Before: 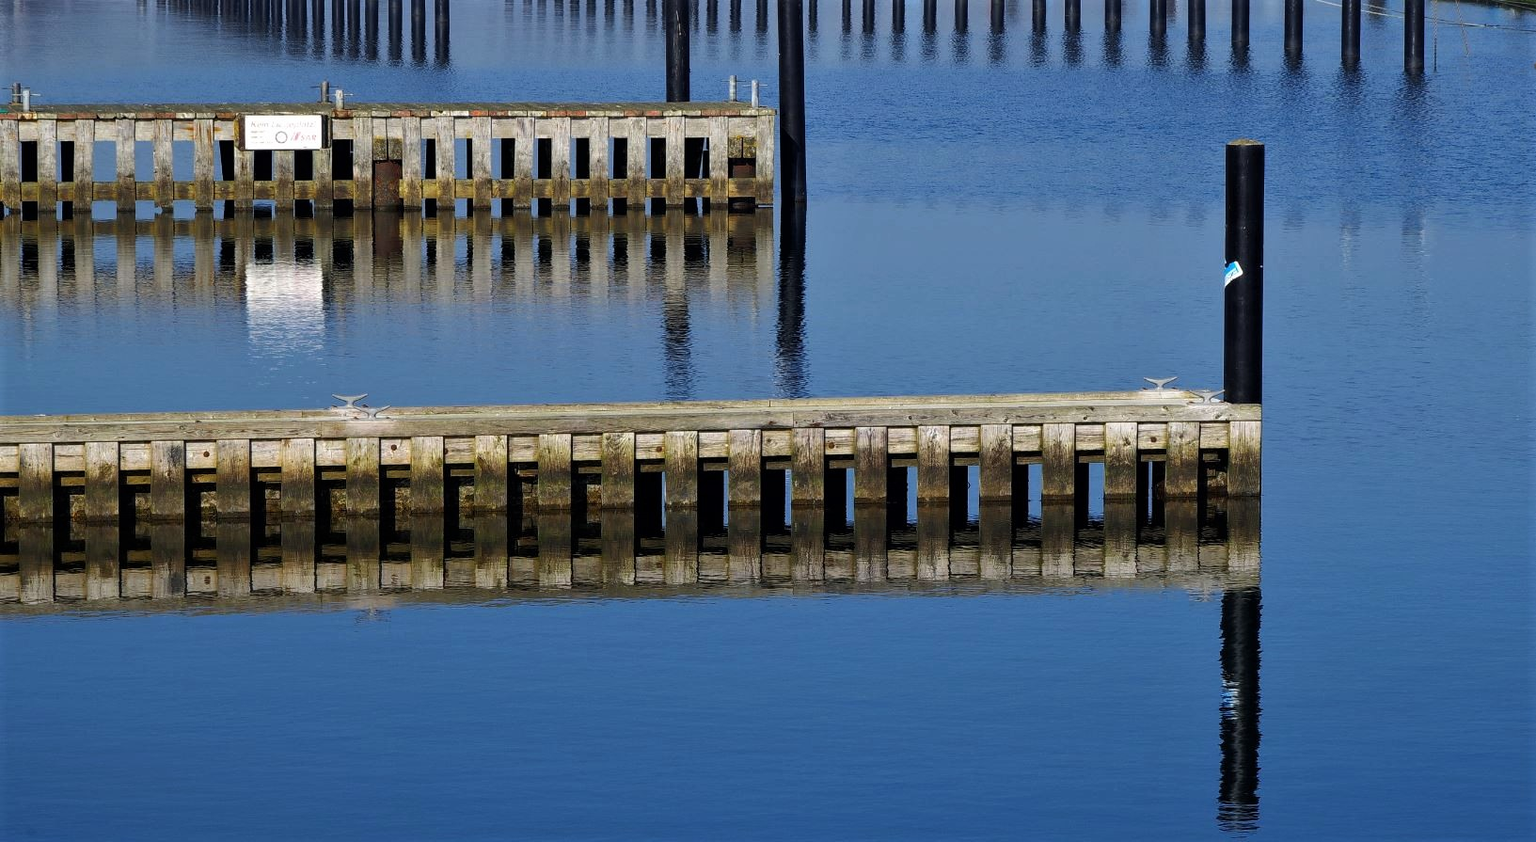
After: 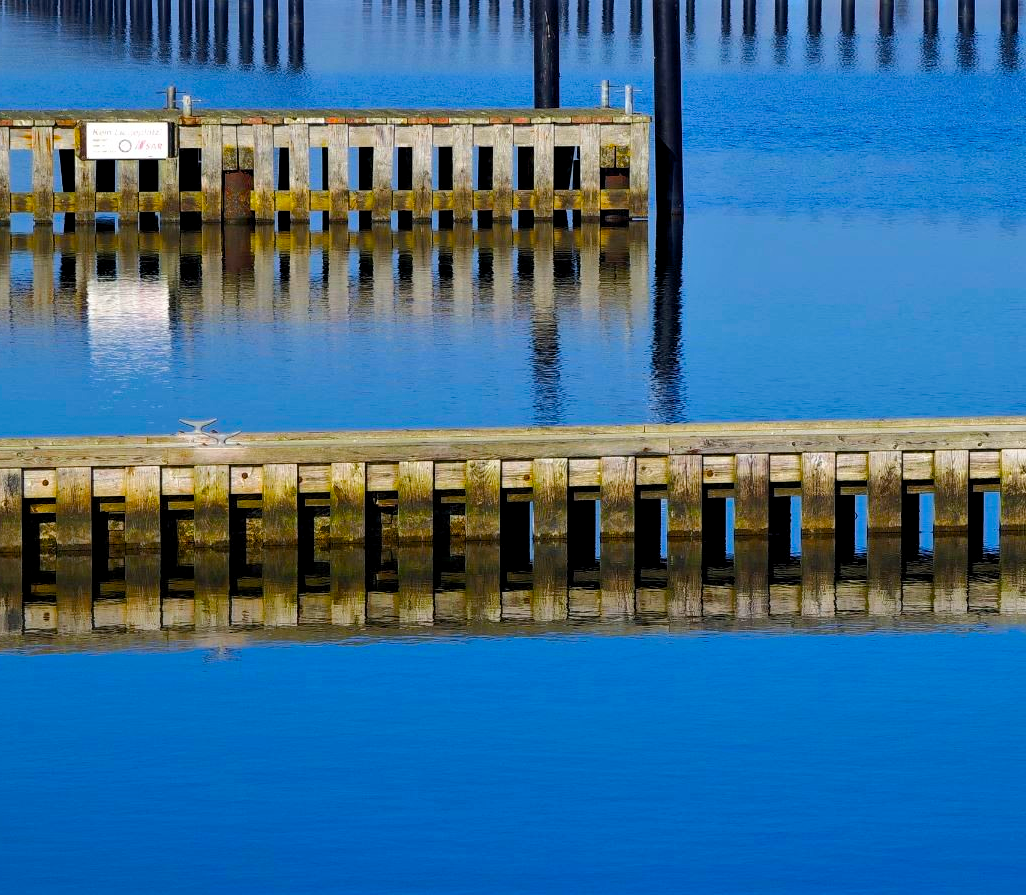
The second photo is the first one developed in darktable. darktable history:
crop: left 10.666%, right 26.486%
exposure: black level correction 0.001, compensate highlight preservation false
color balance rgb: linear chroma grading › global chroma 15.648%, perceptual saturation grading › global saturation 25.919%, perceptual brilliance grading › mid-tones 9.526%, perceptual brilliance grading › shadows 15.109%, global vibrance 14.87%
